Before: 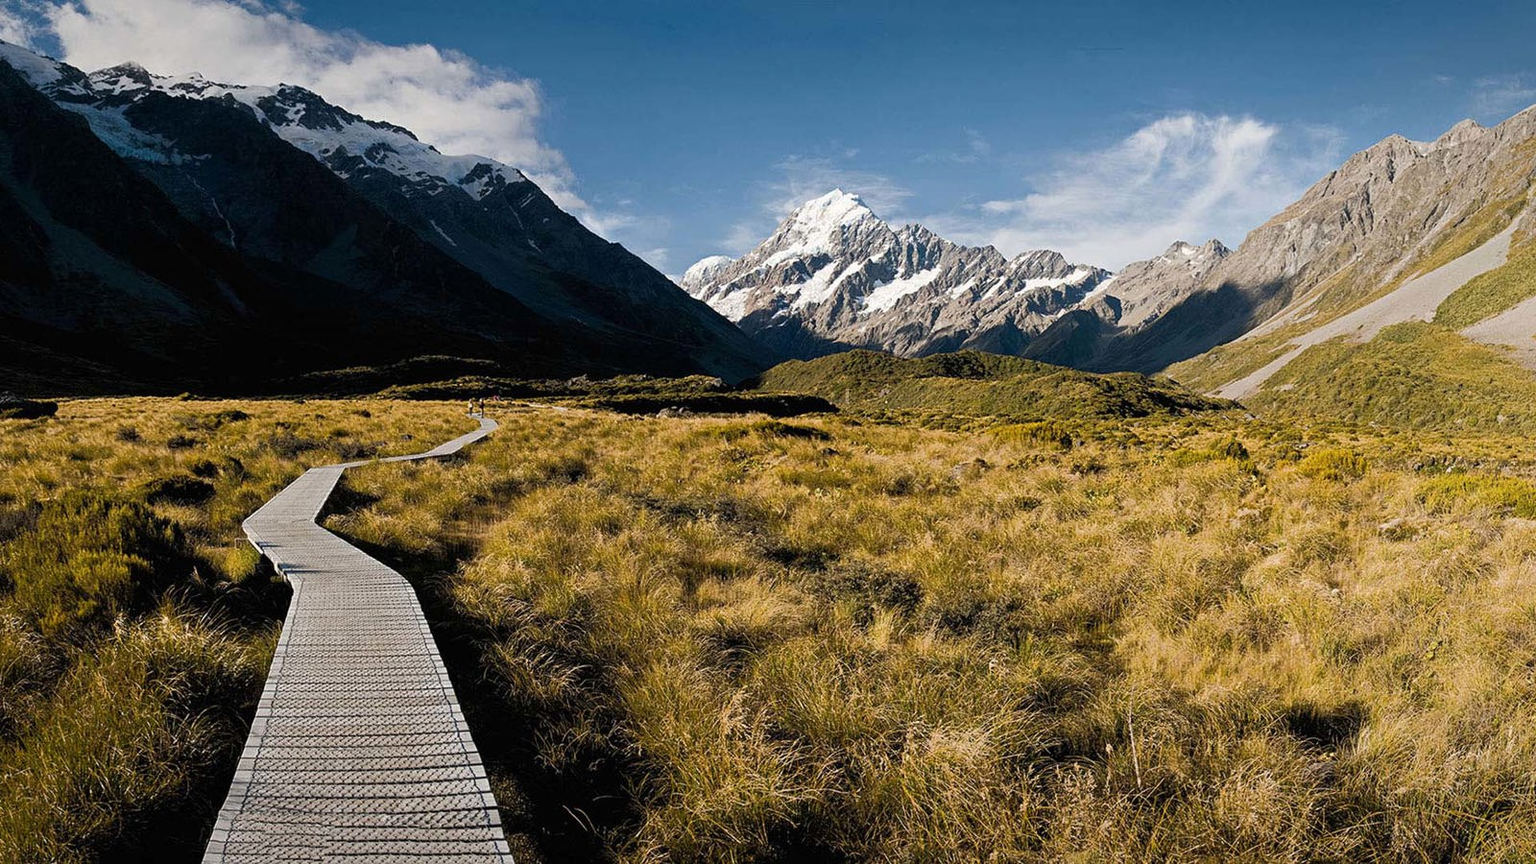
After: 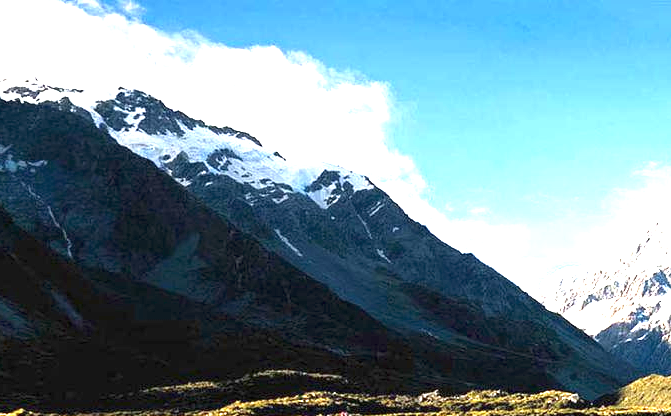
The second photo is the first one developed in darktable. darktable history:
crop and rotate: left 10.817%, top 0.062%, right 47.194%, bottom 53.626%
exposure: black level correction 0, exposure 2.327 EV, compensate exposure bias true, compensate highlight preservation false
